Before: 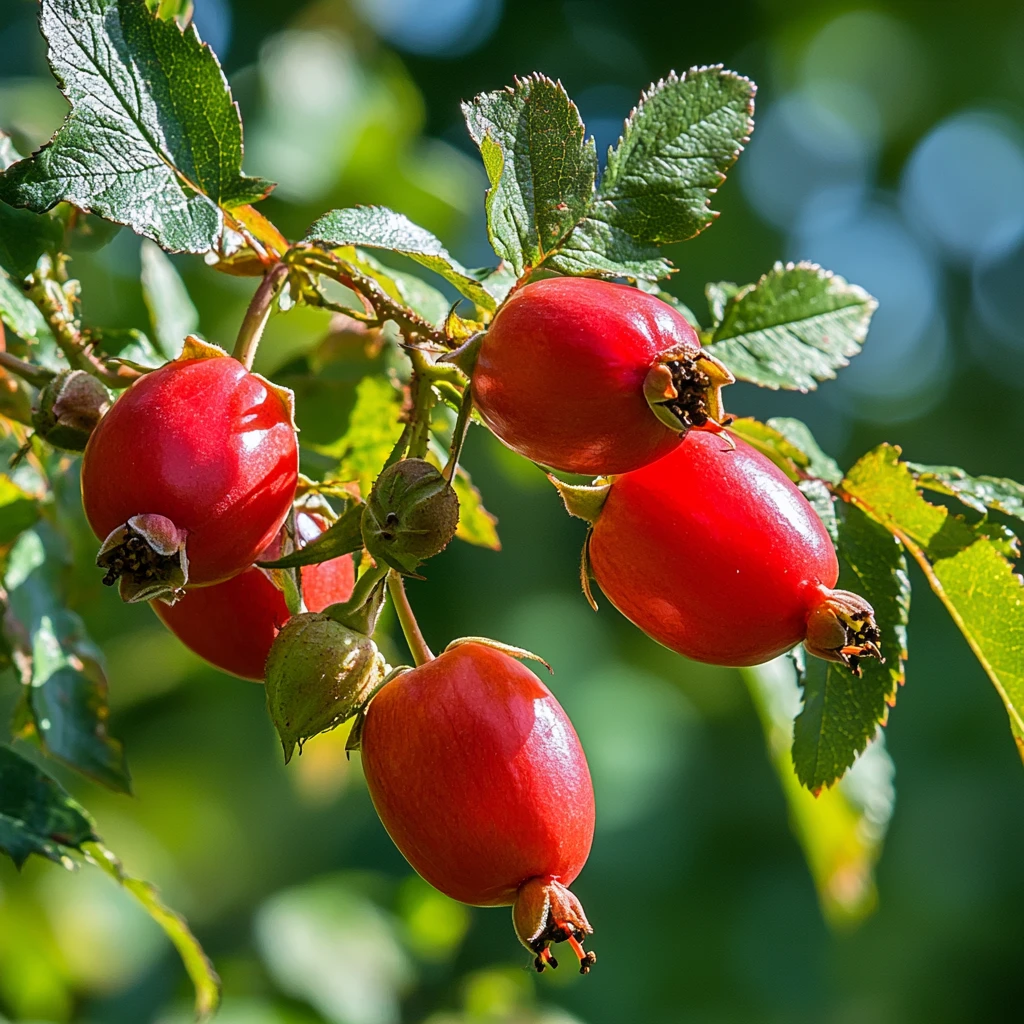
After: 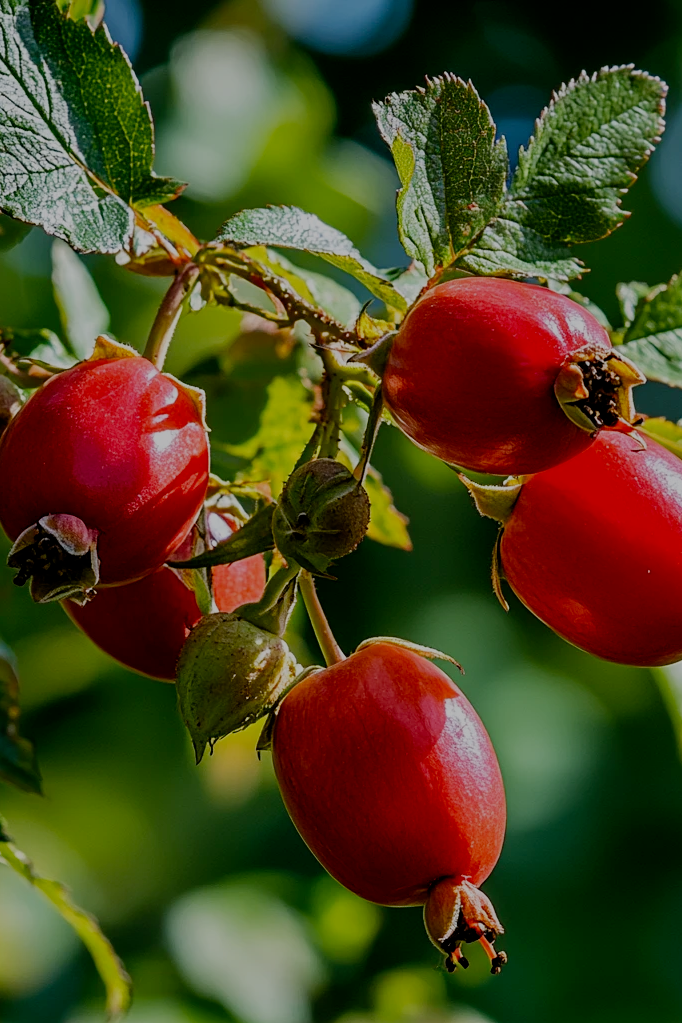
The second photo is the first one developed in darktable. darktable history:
filmic rgb: middle gray luminance 30%, black relative exposure -9 EV, white relative exposure 7 EV, threshold 6 EV, target black luminance 0%, hardness 2.94, latitude 2.04%, contrast 0.963, highlights saturation mix 5%, shadows ↔ highlights balance 12.16%, add noise in highlights 0, preserve chrominance no, color science v3 (2019), use custom middle-gray values true, iterations of high-quality reconstruction 0, contrast in highlights soft, enable highlight reconstruction true
crop and rotate: left 8.786%, right 24.548%
